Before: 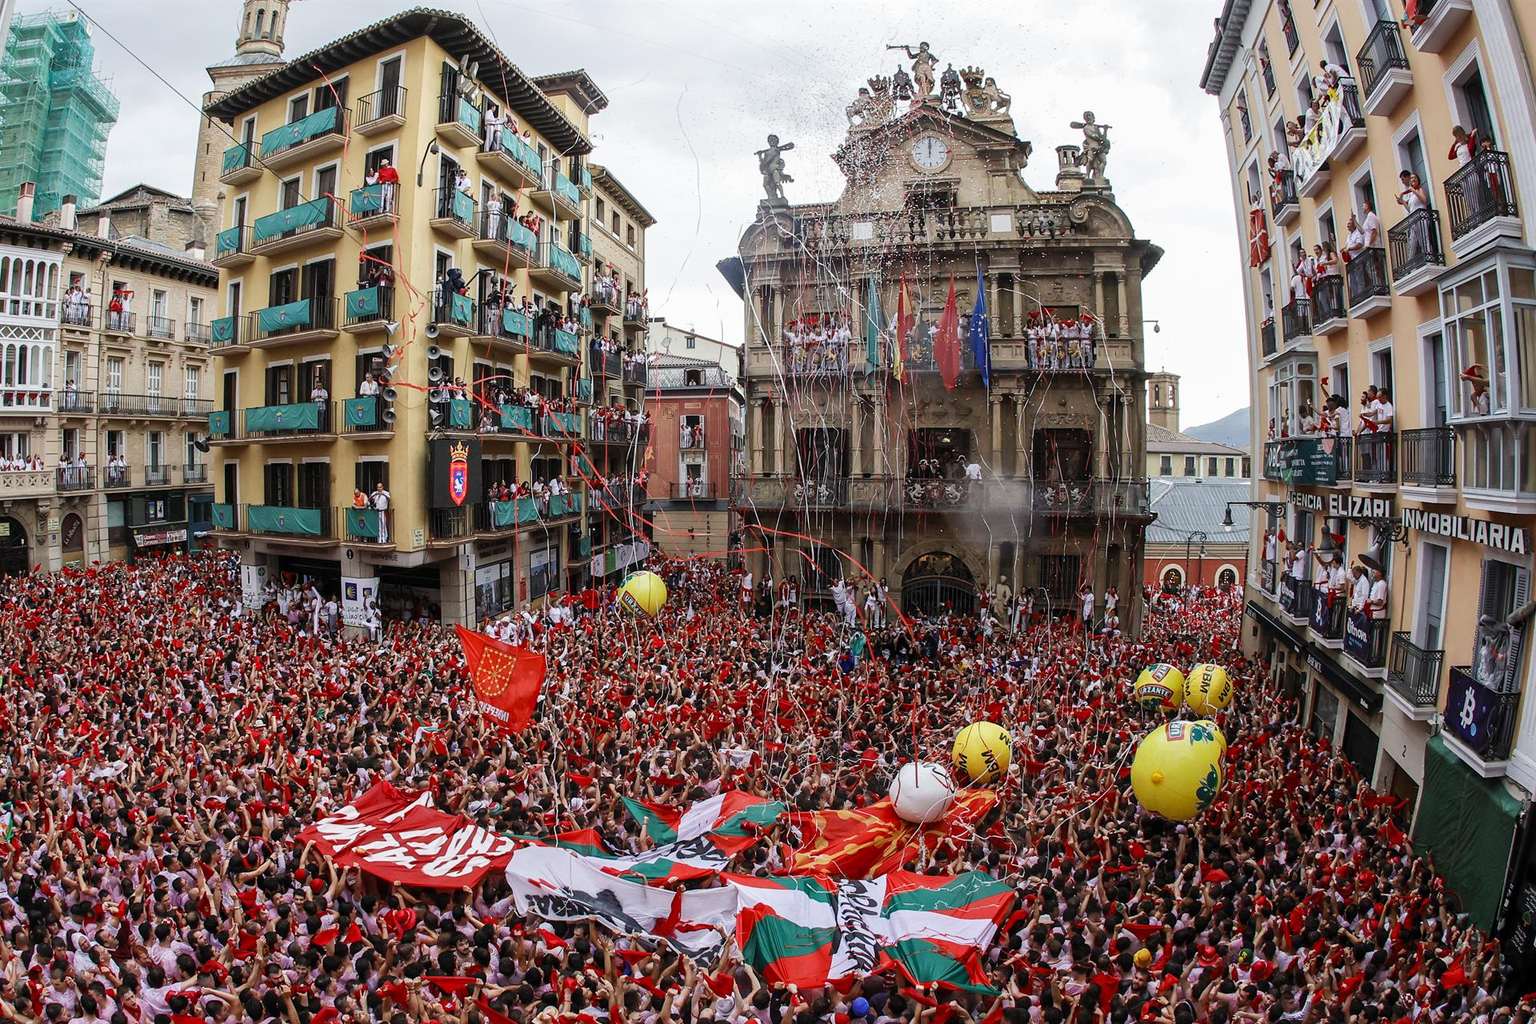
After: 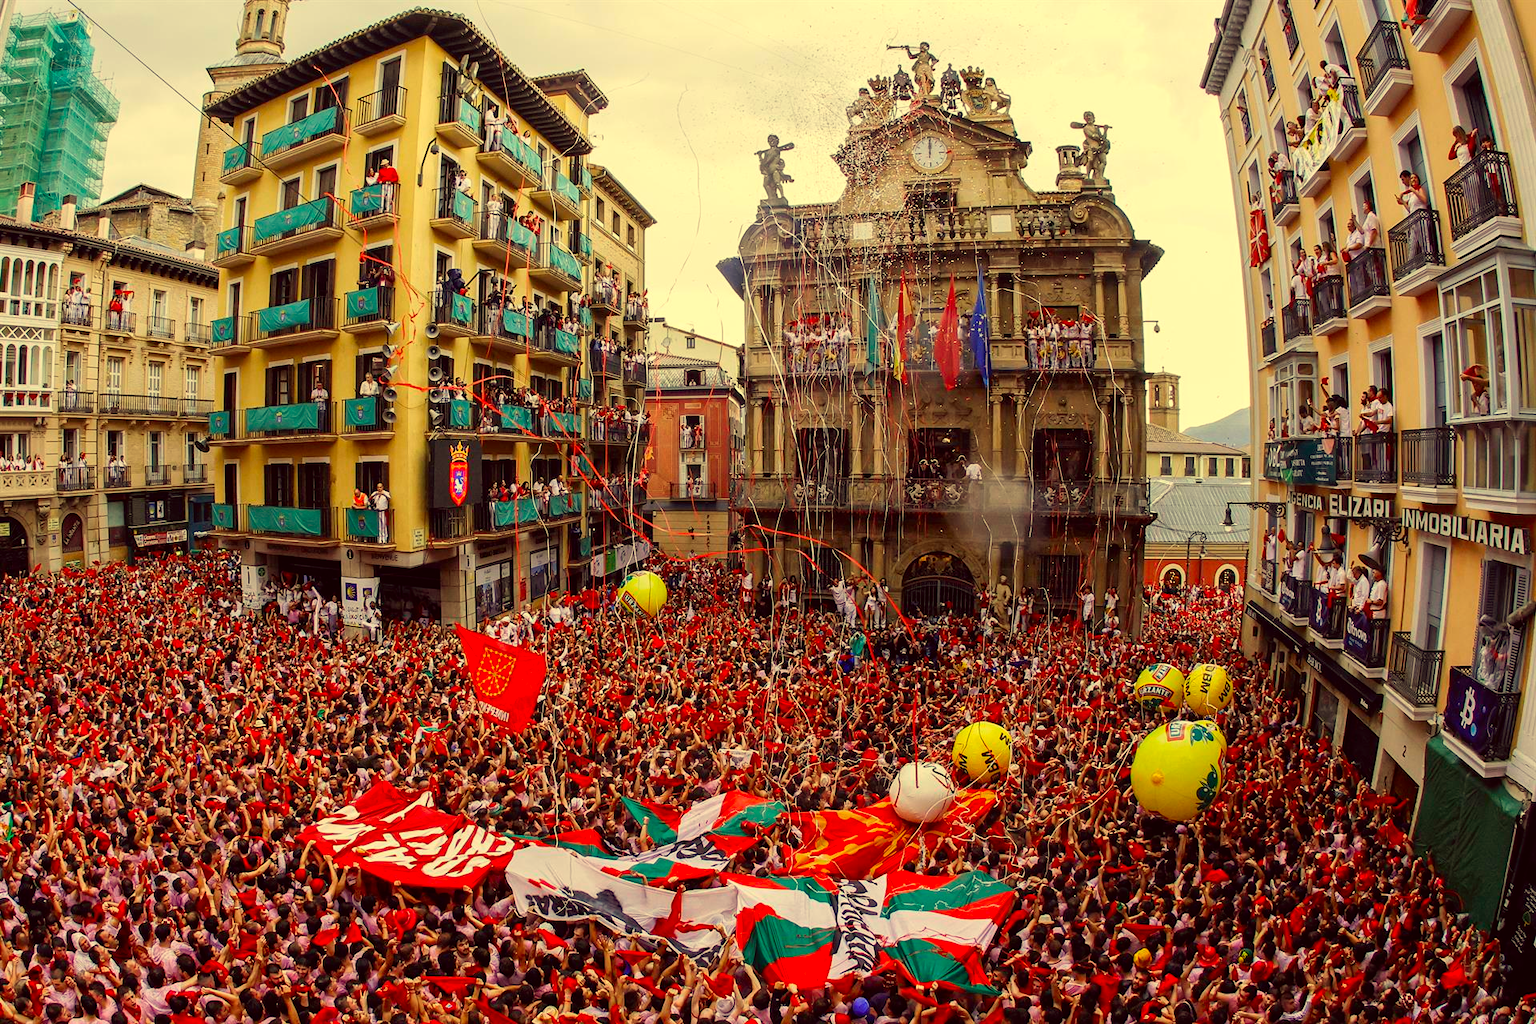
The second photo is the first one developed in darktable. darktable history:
contrast brightness saturation: saturation 0.185
color correction: highlights a* -0.342, highlights b* 39.82, shadows a* 9.64, shadows b* -0.369
